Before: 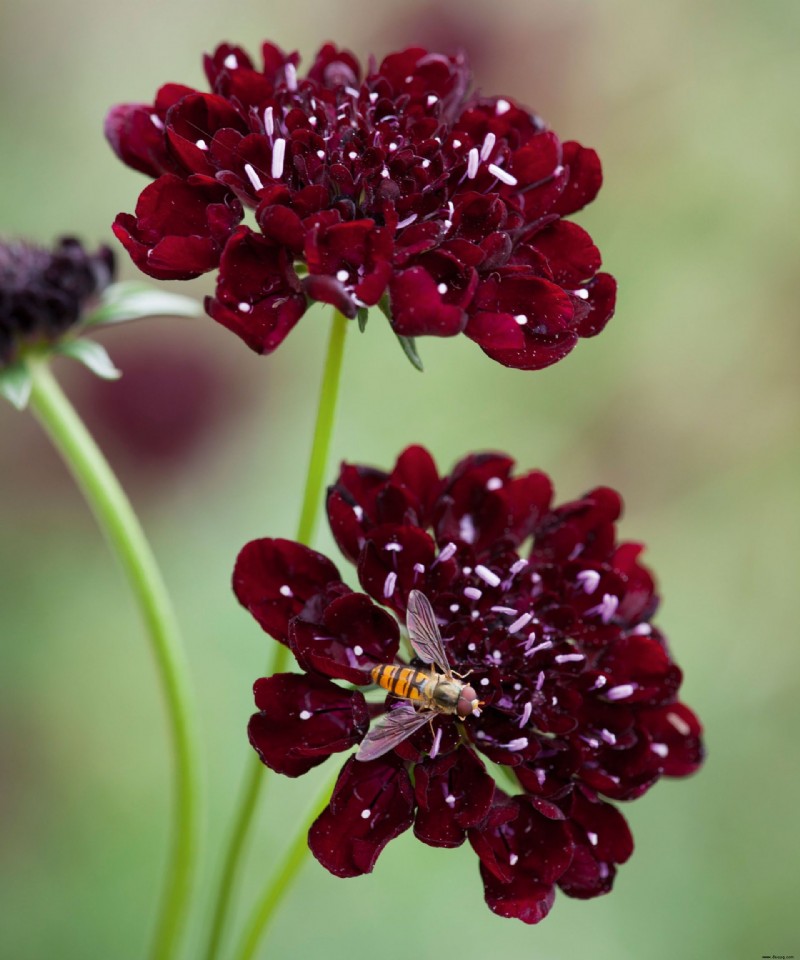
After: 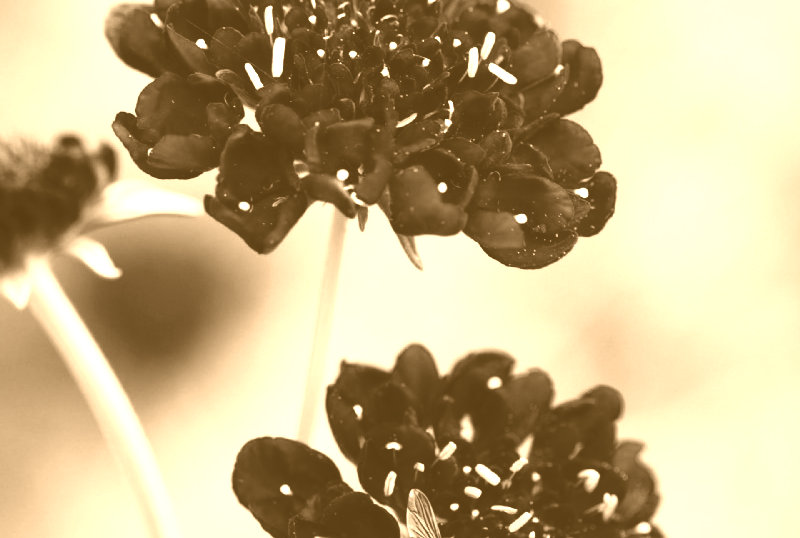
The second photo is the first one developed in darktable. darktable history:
crop and rotate: top 10.605%, bottom 33.274%
colorize: hue 28.8°, source mix 100%
tone curve: curves: ch0 [(0, 0) (0.003, 0.002) (0.011, 0.006) (0.025, 0.014) (0.044, 0.02) (0.069, 0.027) (0.1, 0.036) (0.136, 0.05) (0.177, 0.081) (0.224, 0.118) (0.277, 0.183) (0.335, 0.262) (0.399, 0.351) (0.468, 0.456) (0.543, 0.571) (0.623, 0.692) (0.709, 0.795) (0.801, 0.88) (0.898, 0.948) (1, 1)], preserve colors none
color correction: saturation 1.11
color balance rgb: shadows lift › chroma 11.71%, shadows lift › hue 133.46°, highlights gain › chroma 4%, highlights gain › hue 200.2°, perceptual saturation grading › global saturation 18.05%
